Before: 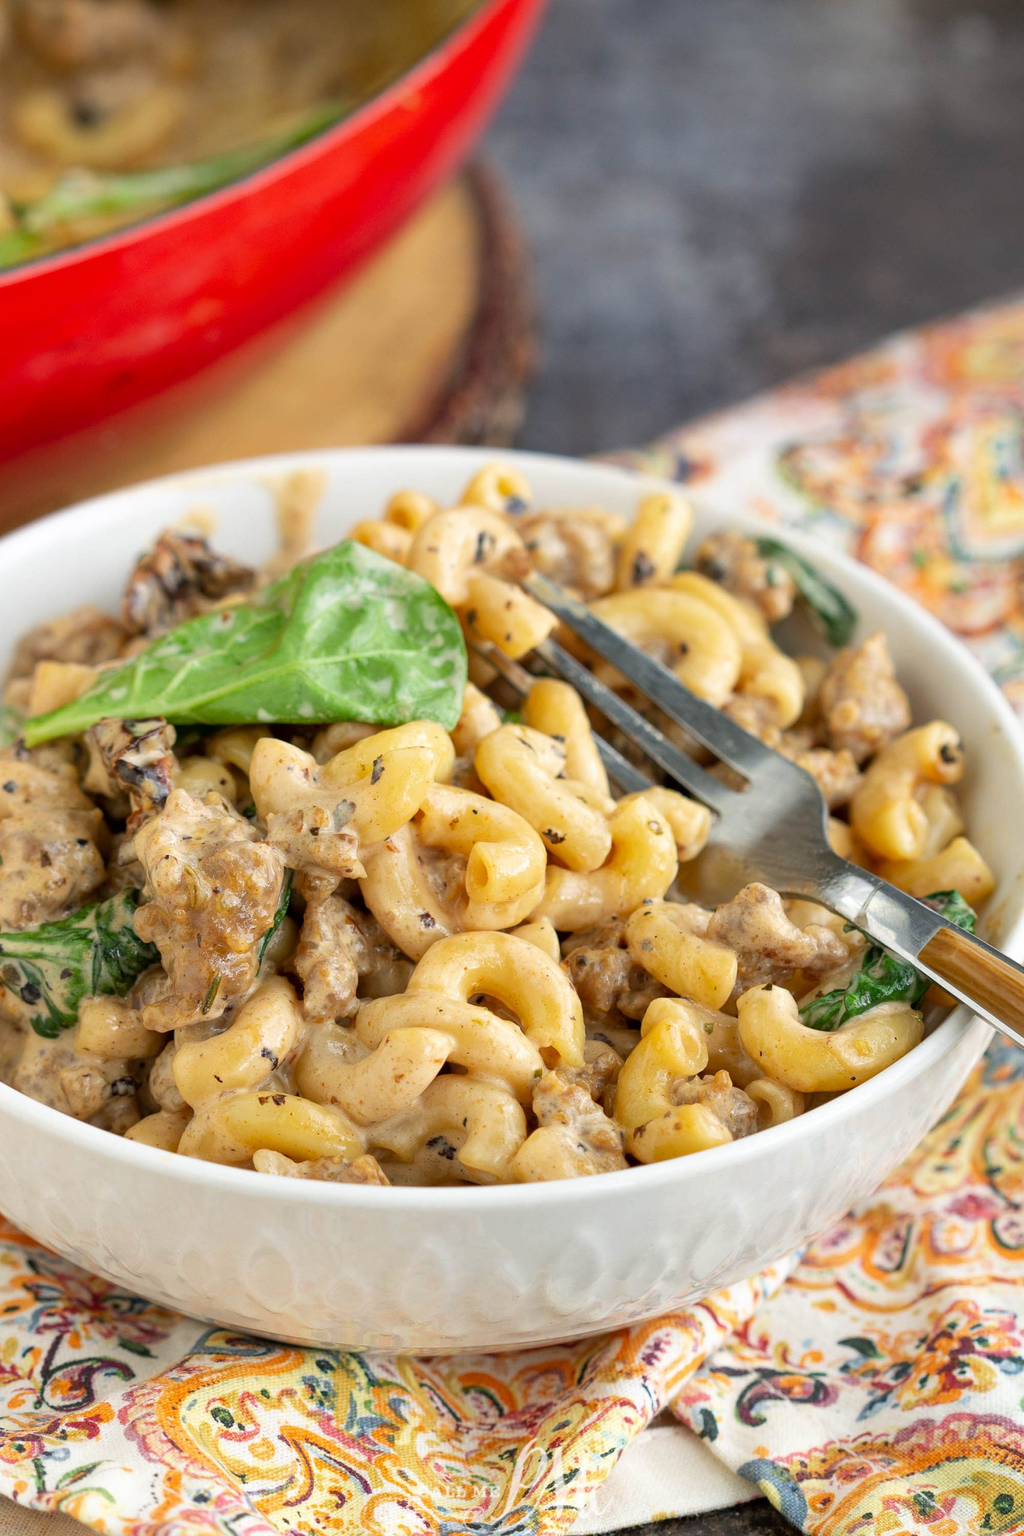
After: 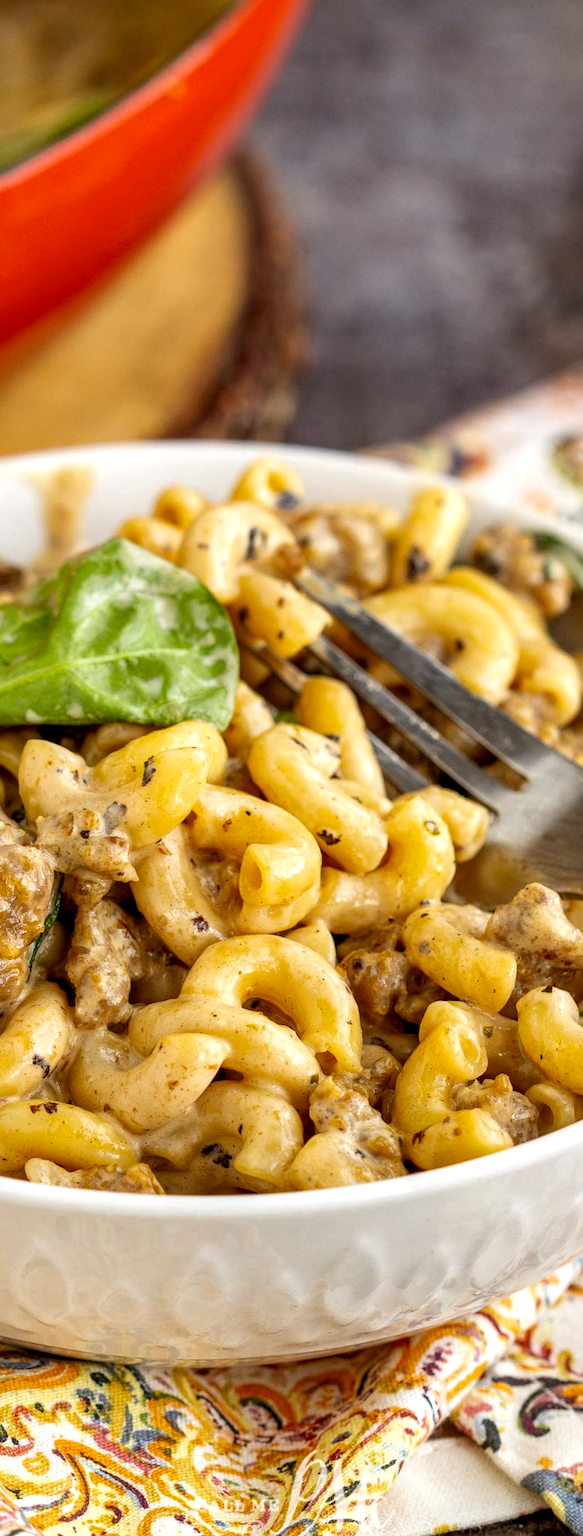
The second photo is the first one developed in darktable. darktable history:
crop and rotate: left 22.516%, right 21.234%
sharpen: radius 2.883, amount 0.868, threshold 47.523
color contrast: green-magenta contrast 0.81
local contrast: detail 142%
color balance: output saturation 110%
rgb levels: mode RGB, independent channels, levels [[0, 0.5, 1], [0, 0.521, 1], [0, 0.536, 1]]
rotate and perspective: rotation -0.45°, automatic cropping original format, crop left 0.008, crop right 0.992, crop top 0.012, crop bottom 0.988
